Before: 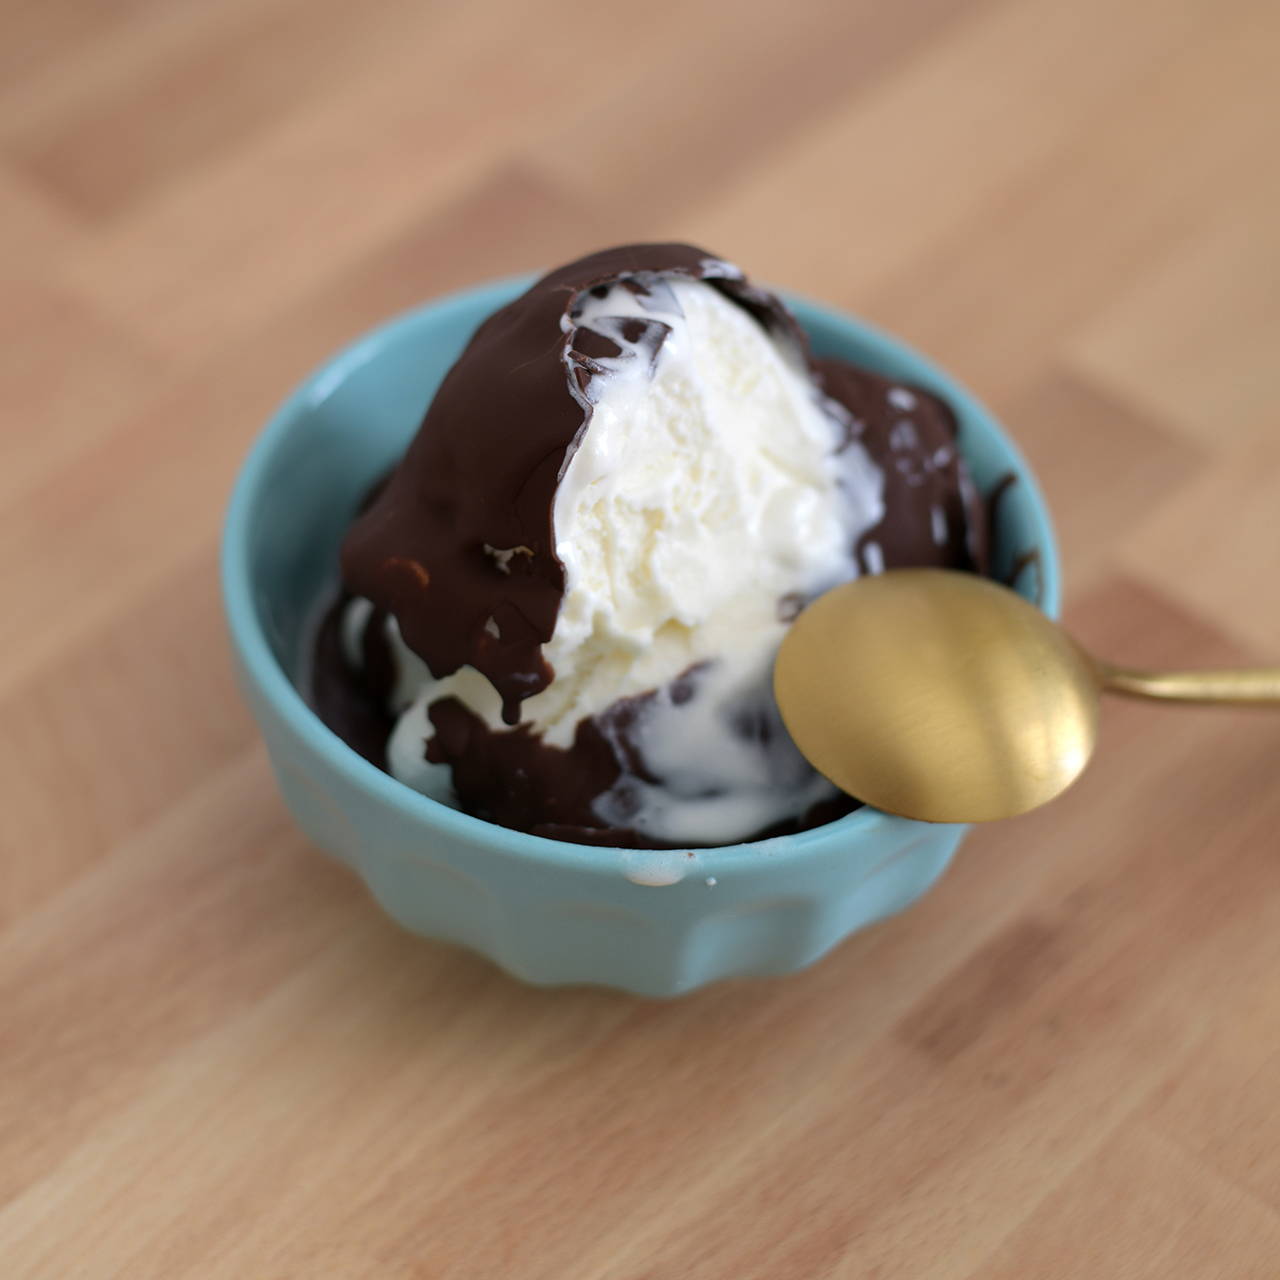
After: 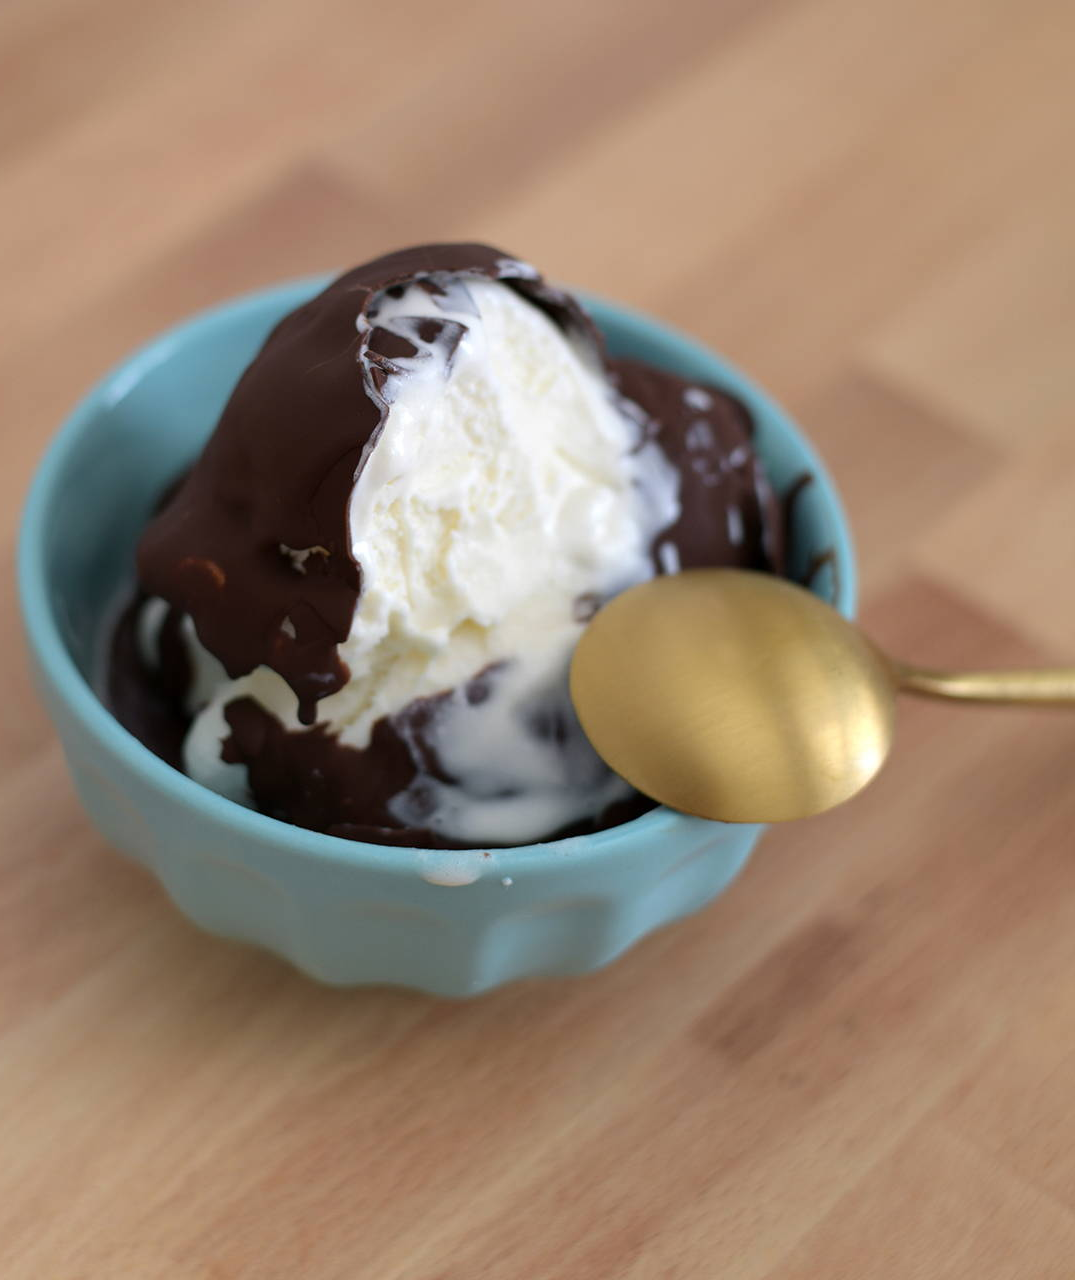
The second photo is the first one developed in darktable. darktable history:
crop: left 15.977%
